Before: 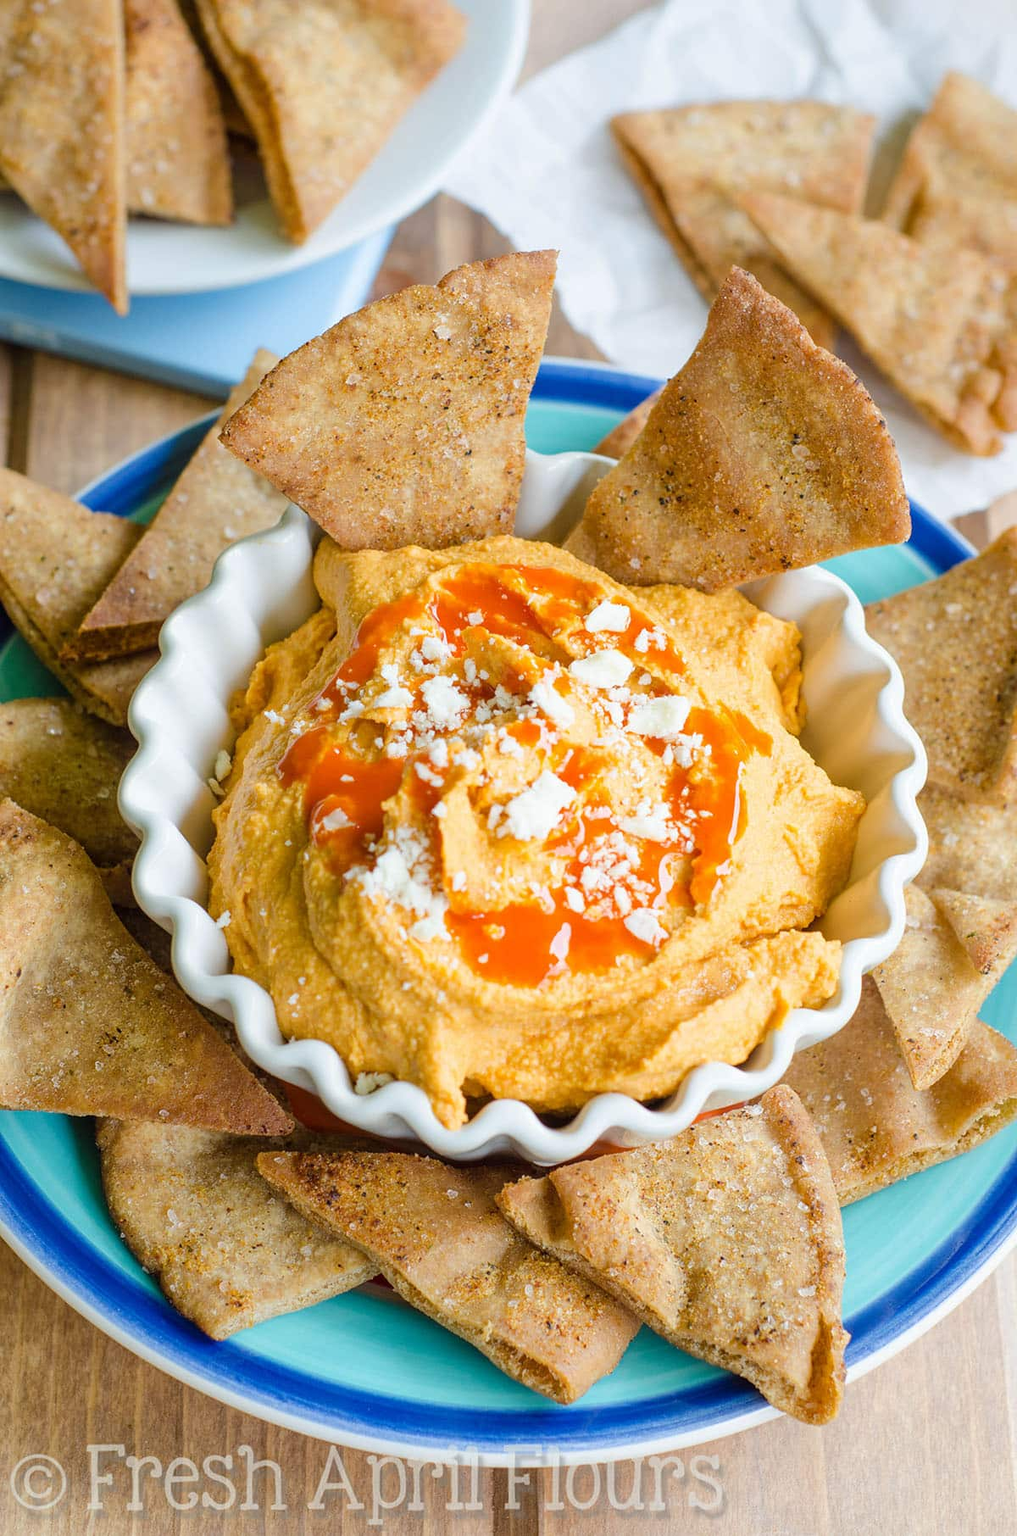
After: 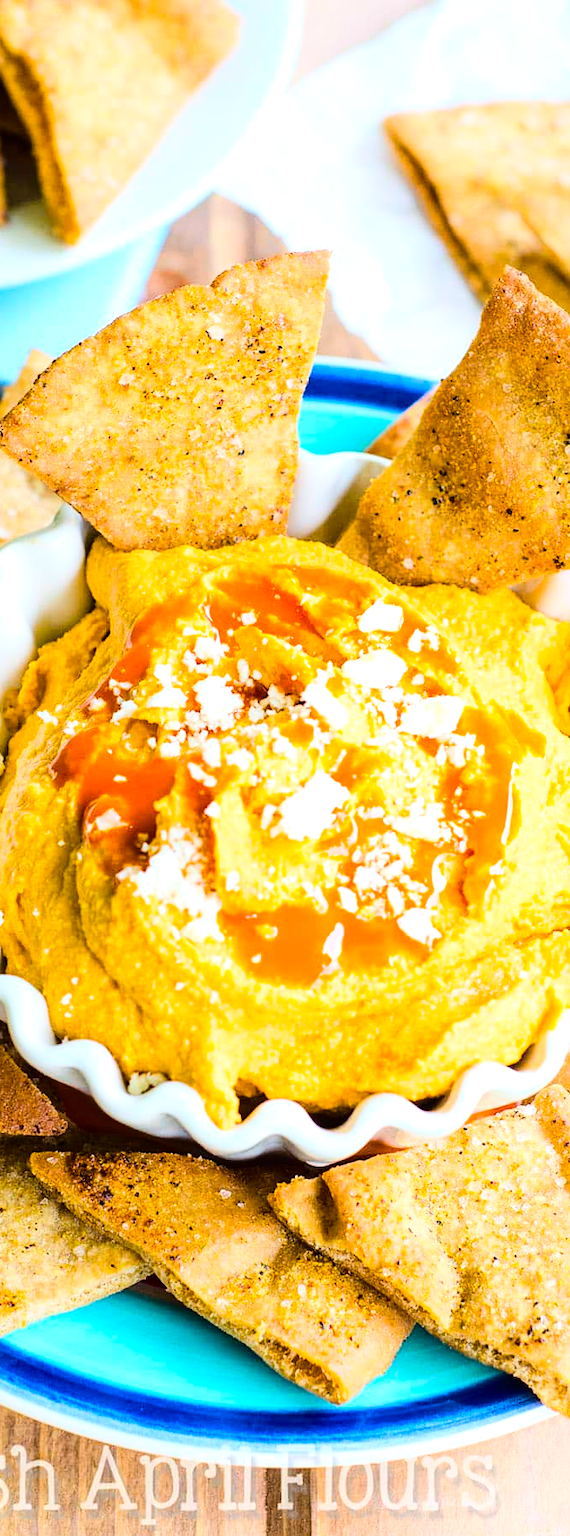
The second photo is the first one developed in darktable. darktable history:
base curve: curves: ch0 [(0, 0) (0.036, 0.025) (0.121, 0.166) (0.206, 0.329) (0.605, 0.79) (1, 1)]
color balance rgb: power › chroma 0.999%, power › hue 253.83°, linear chroma grading › global chroma 8.919%, perceptual saturation grading › global saturation 30.491%, perceptual brilliance grading › highlights 8.402%, perceptual brilliance grading › mid-tones 4.047%, perceptual brilliance grading › shadows 2.084%, contrast 5.275%
shadows and highlights: shadows -29.04, highlights 29.84
crop and rotate: left 22.389%, right 21.458%
